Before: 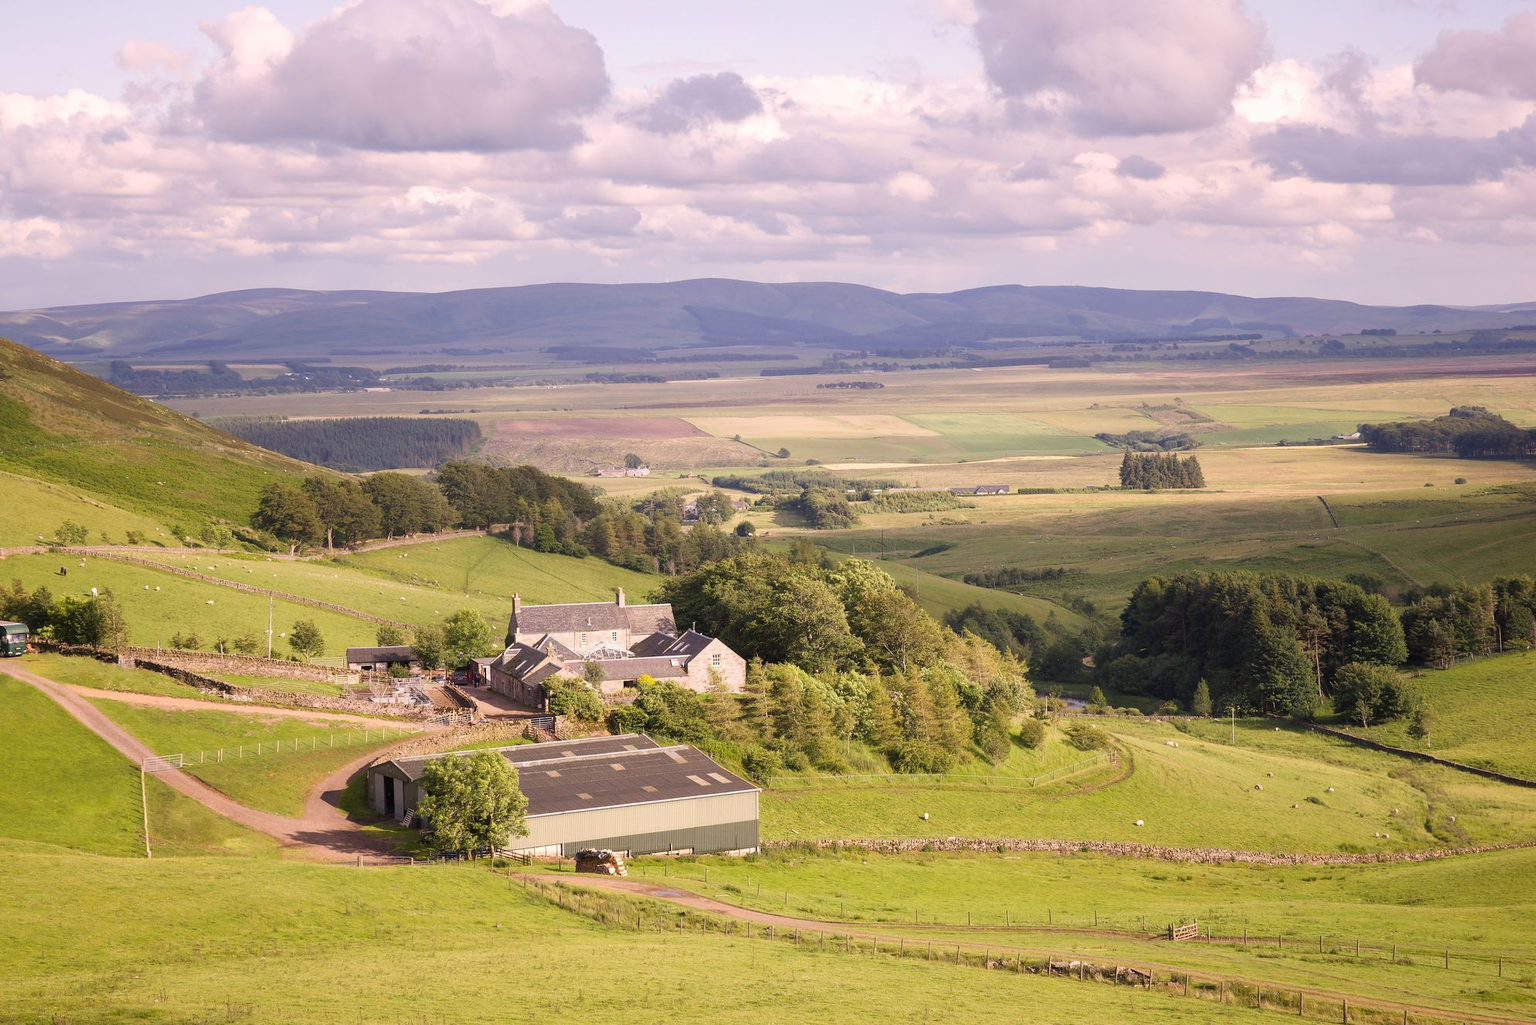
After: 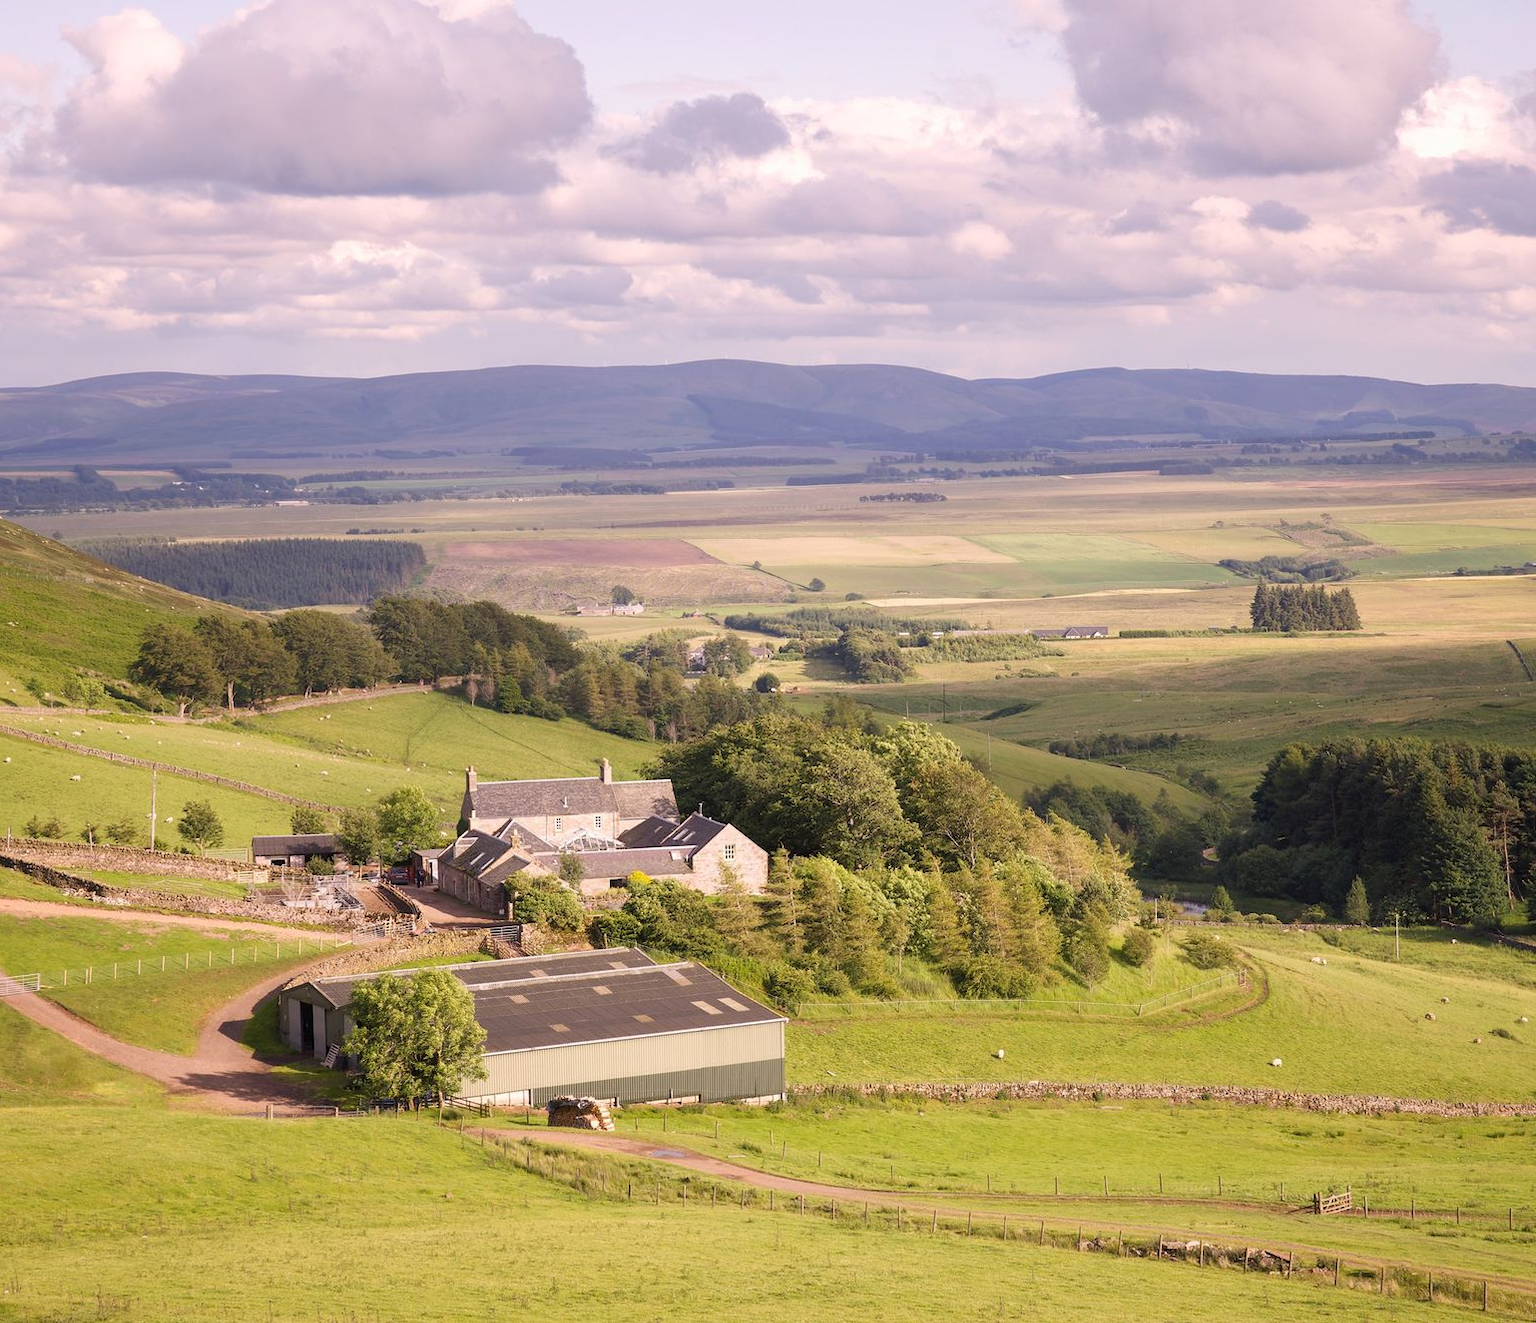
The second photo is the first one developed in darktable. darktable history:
crop: left 9.873%, right 12.703%
